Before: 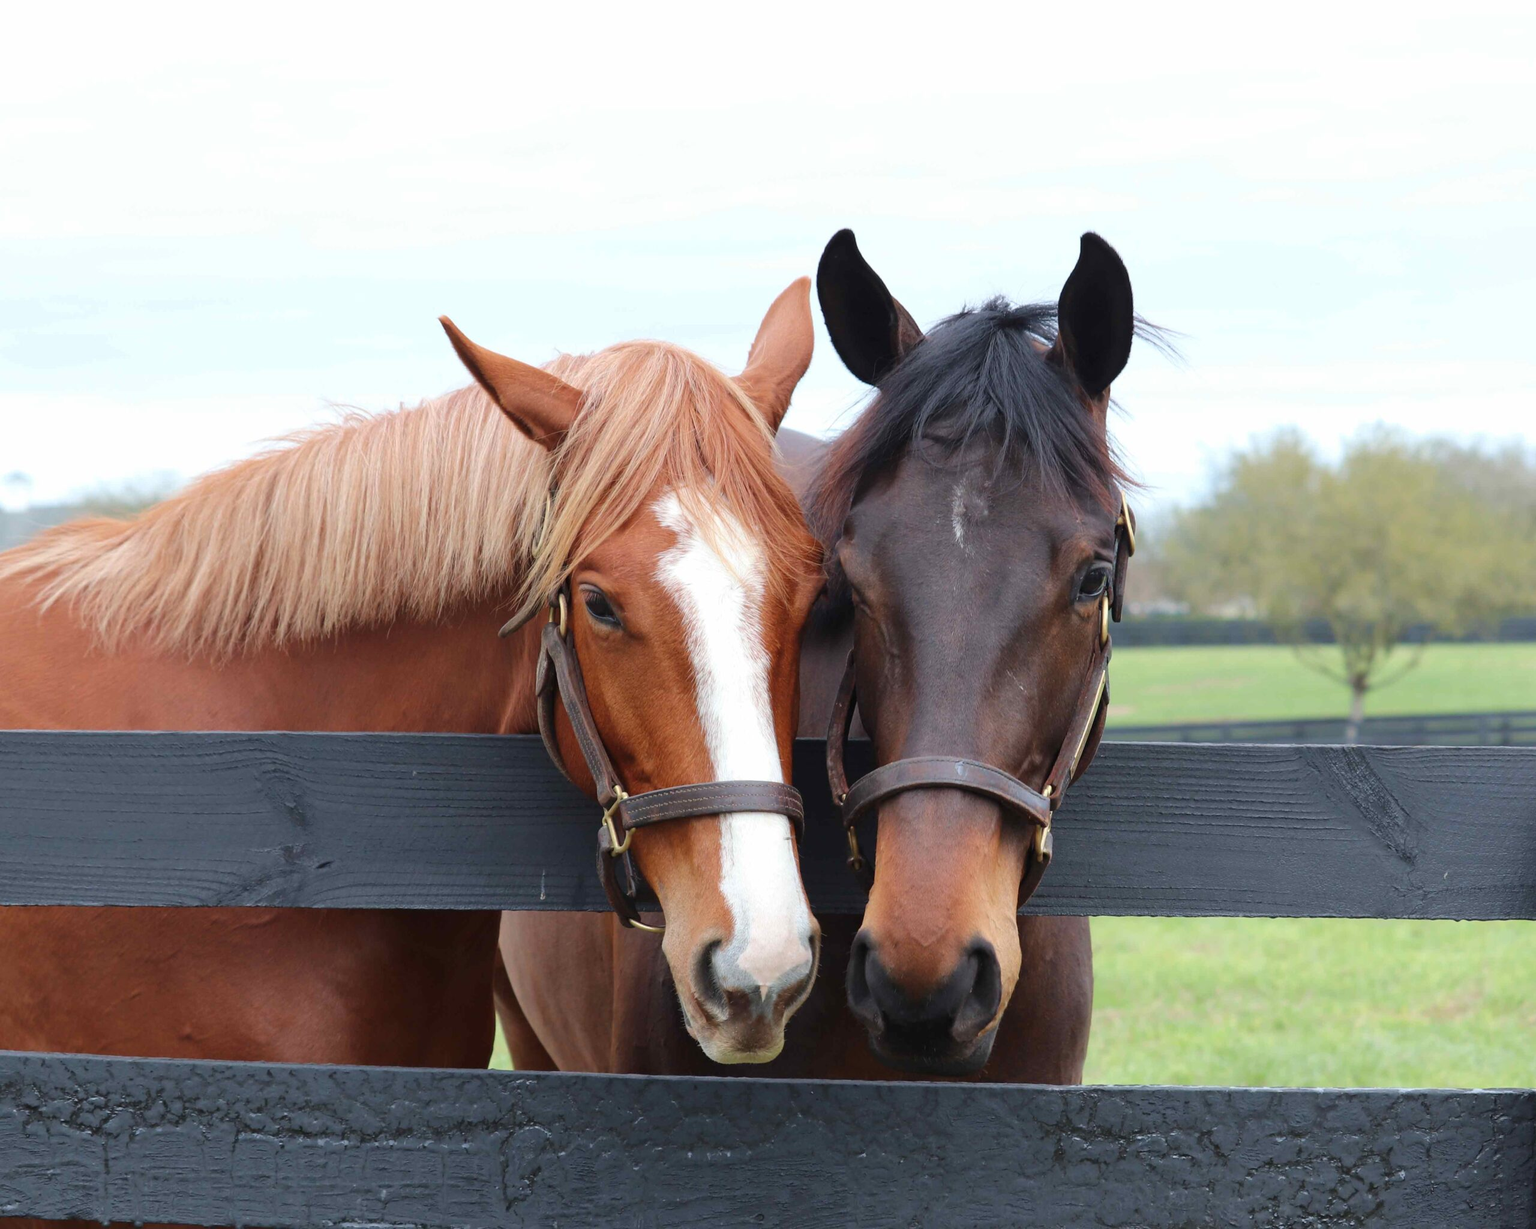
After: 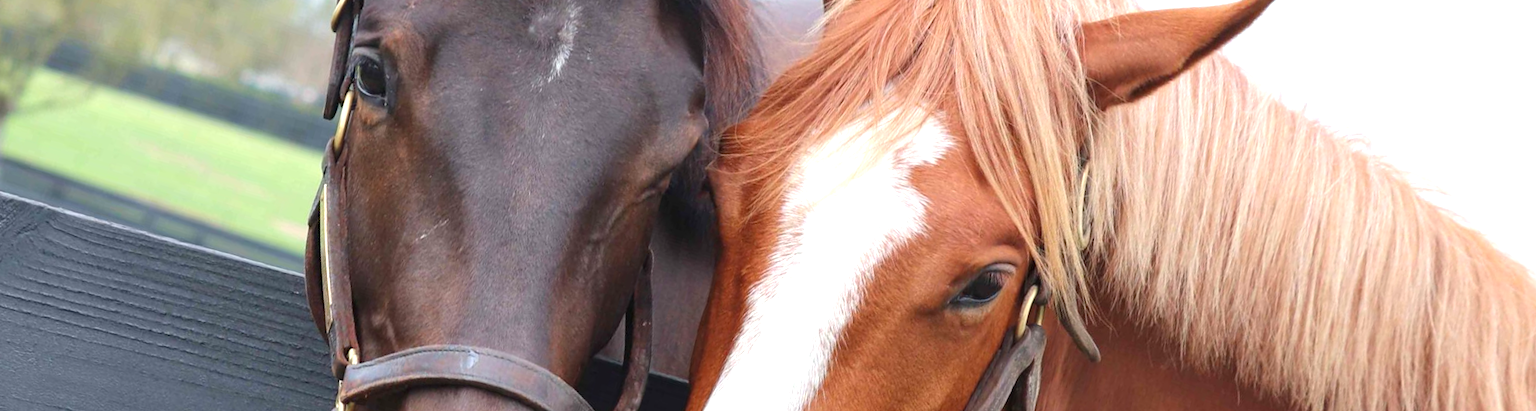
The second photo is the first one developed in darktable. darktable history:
crop and rotate: angle 16.12°, top 30.835%, bottom 35.653%
exposure: exposure 0.559 EV, compensate highlight preservation false
